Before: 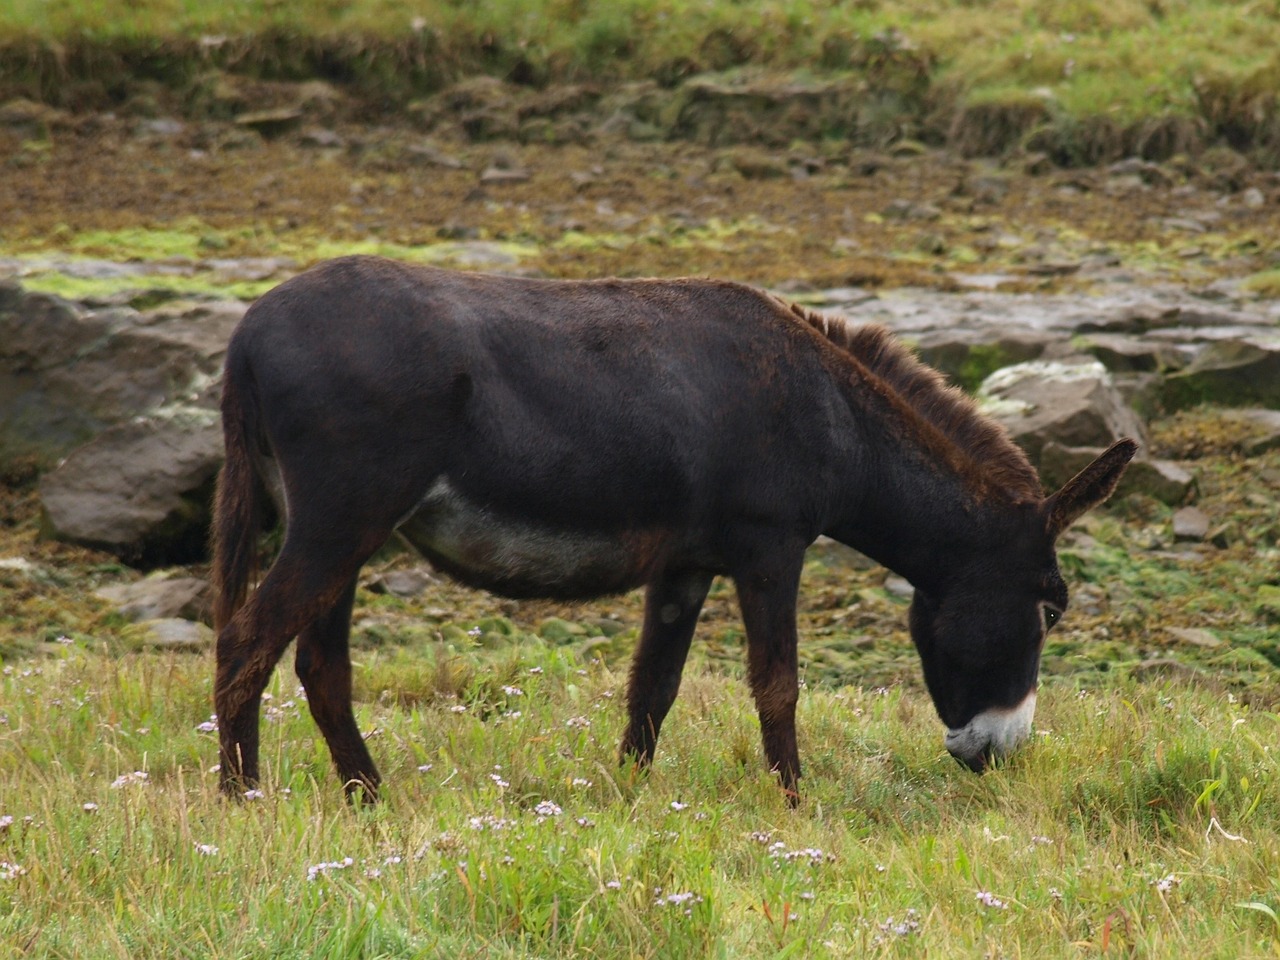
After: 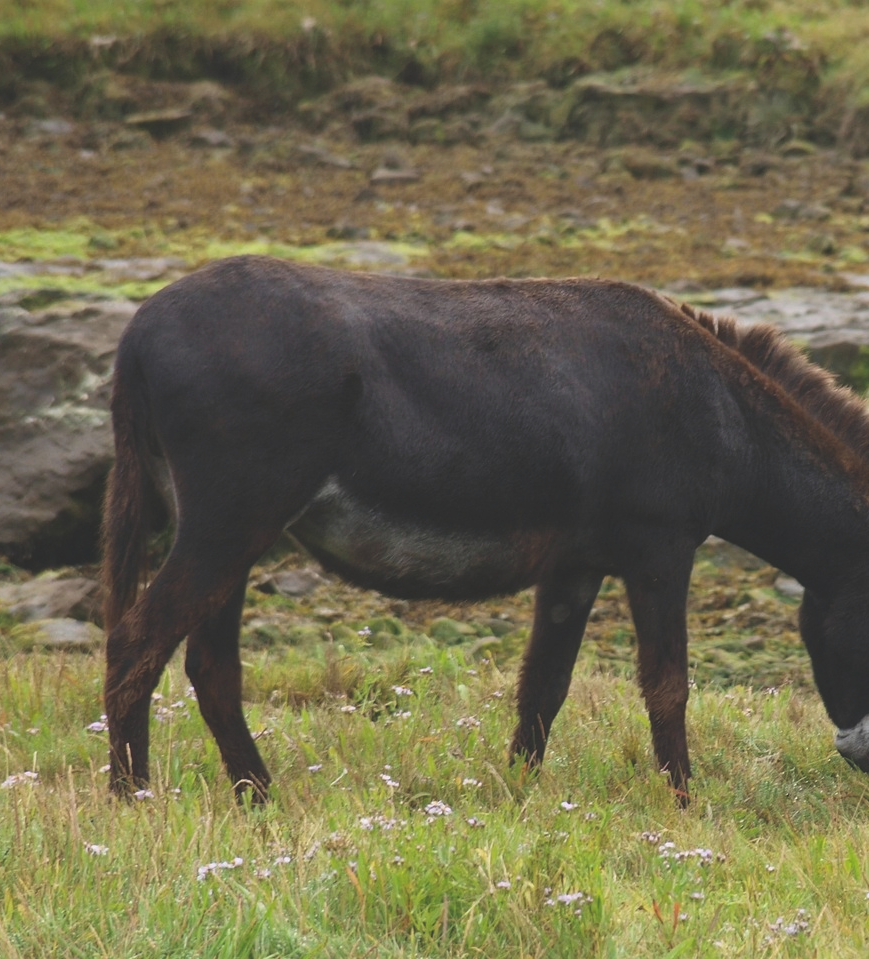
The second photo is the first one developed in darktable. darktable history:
exposure: black level correction -0.024, exposure -0.117 EV, compensate exposure bias true, compensate highlight preservation false
crop and rotate: left 8.62%, right 23.446%
